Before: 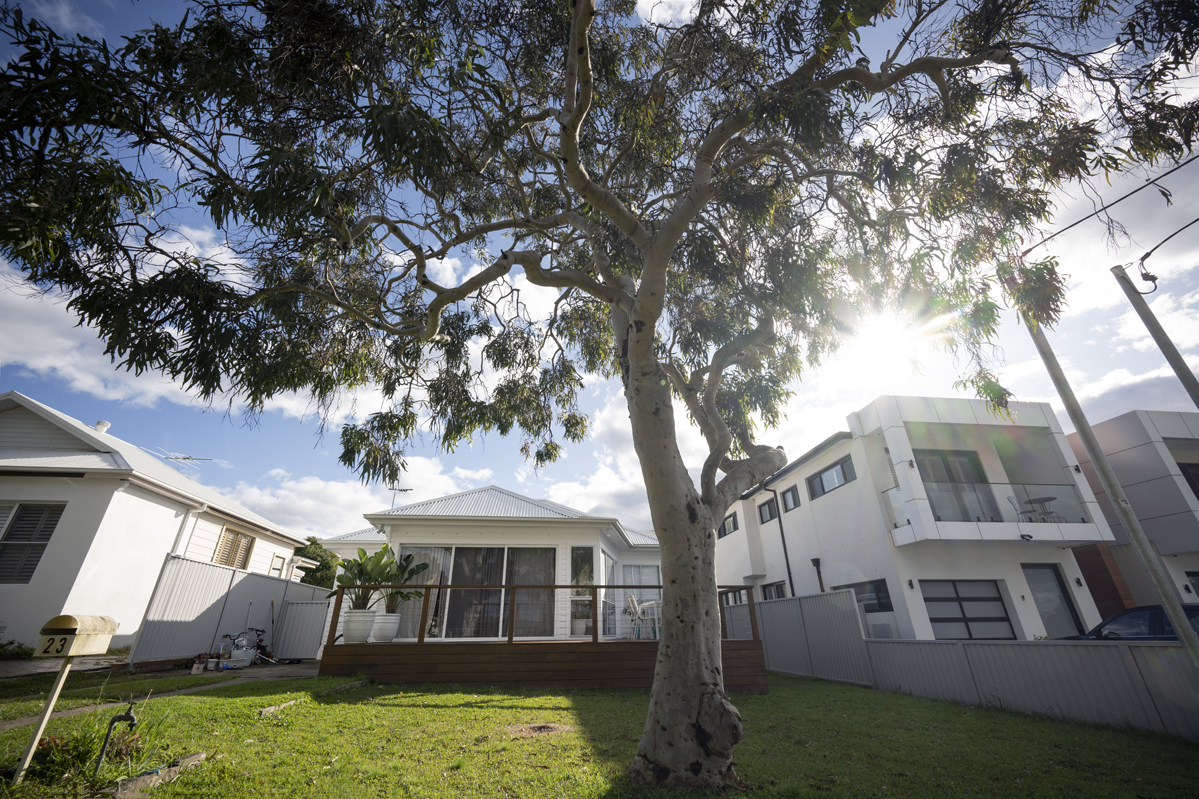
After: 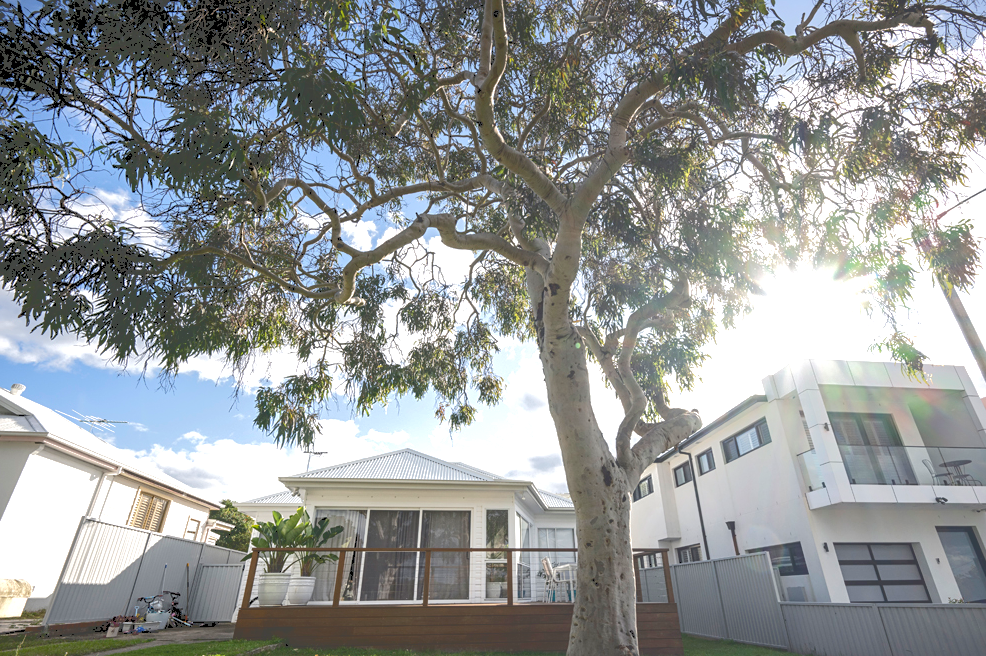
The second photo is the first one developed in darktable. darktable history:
exposure: black level correction 0.001, exposure 0.498 EV, compensate exposure bias true, compensate highlight preservation false
crop and rotate: left 7.157%, top 4.646%, right 10.545%, bottom 13.241%
local contrast: detail 130%
sharpen: amount 0.213
tone curve: curves: ch0 [(0, 0) (0.003, 0.277) (0.011, 0.277) (0.025, 0.279) (0.044, 0.282) (0.069, 0.286) (0.1, 0.289) (0.136, 0.294) (0.177, 0.318) (0.224, 0.345) (0.277, 0.379) (0.335, 0.425) (0.399, 0.481) (0.468, 0.542) (0.543, 0.594) (0.623, 0.662) (0.709, 0.731) (0.801, 0.792) (0.898, 0.851) (1, 1)], color space Lab, independent channels, preserve colors none
